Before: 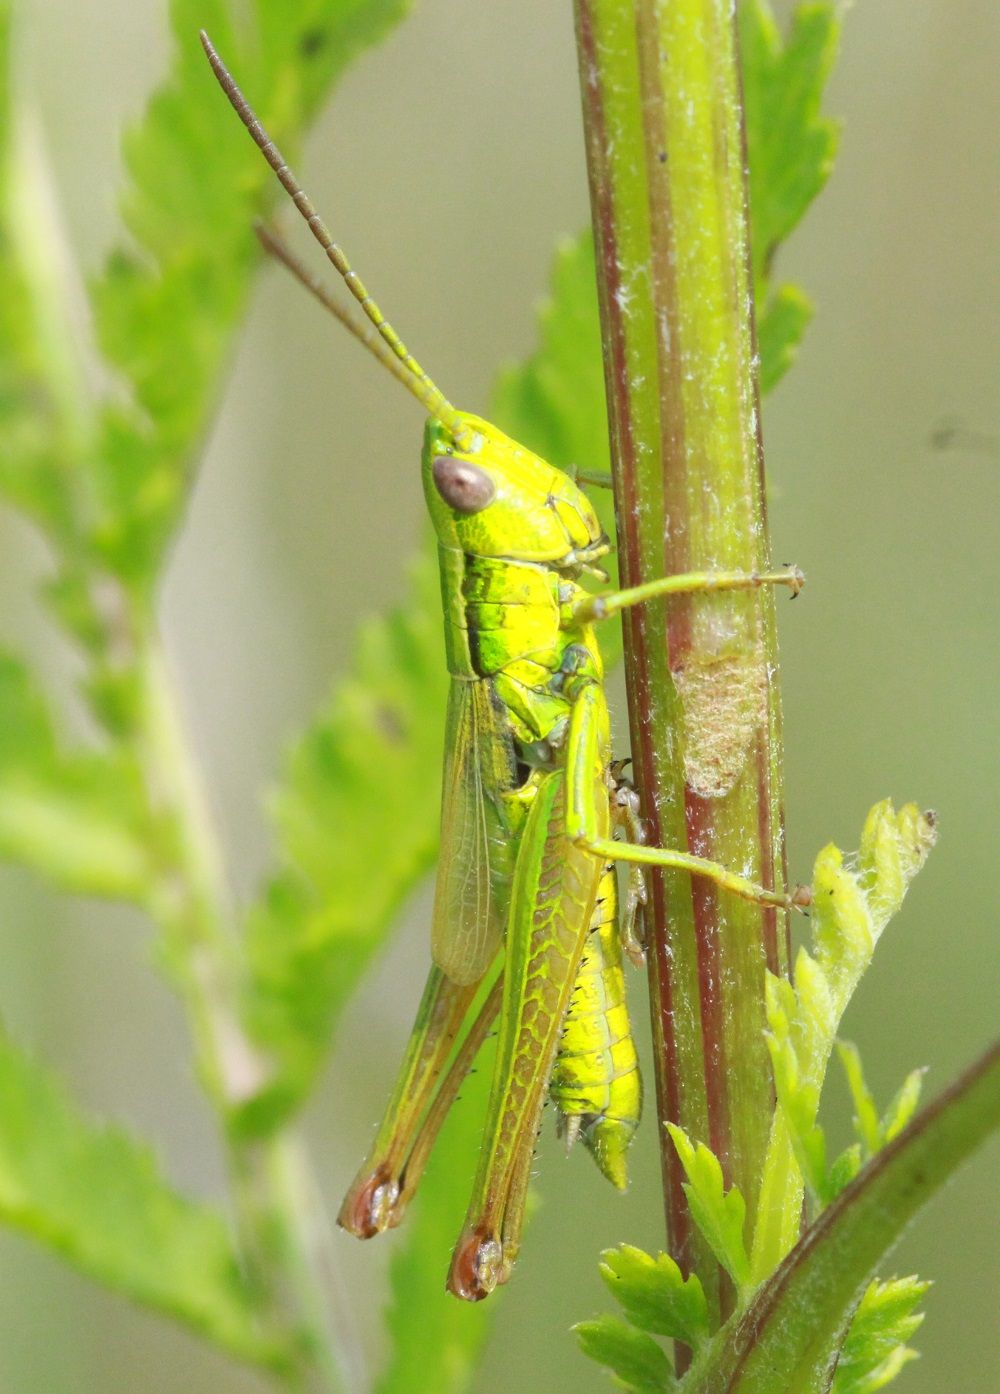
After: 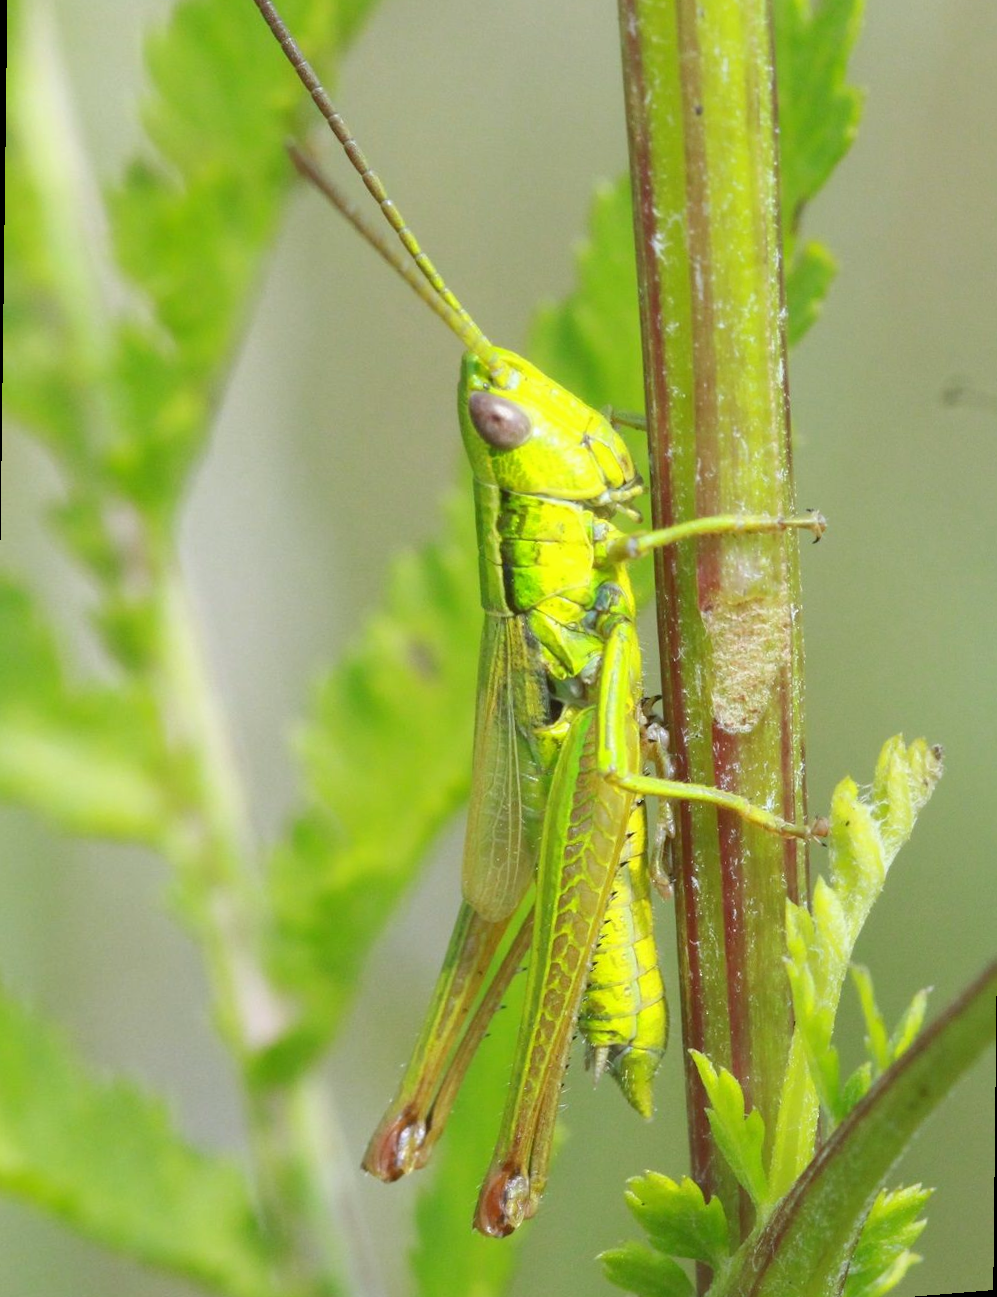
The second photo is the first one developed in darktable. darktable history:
white balance: red 0.974, blue 1.044
rotate and perspective: rotation 0.679°, lens shift (horizontal) 0.136, crop left 0.009, crop right 0.991, crop top 0.078, crop bottom 0.95
